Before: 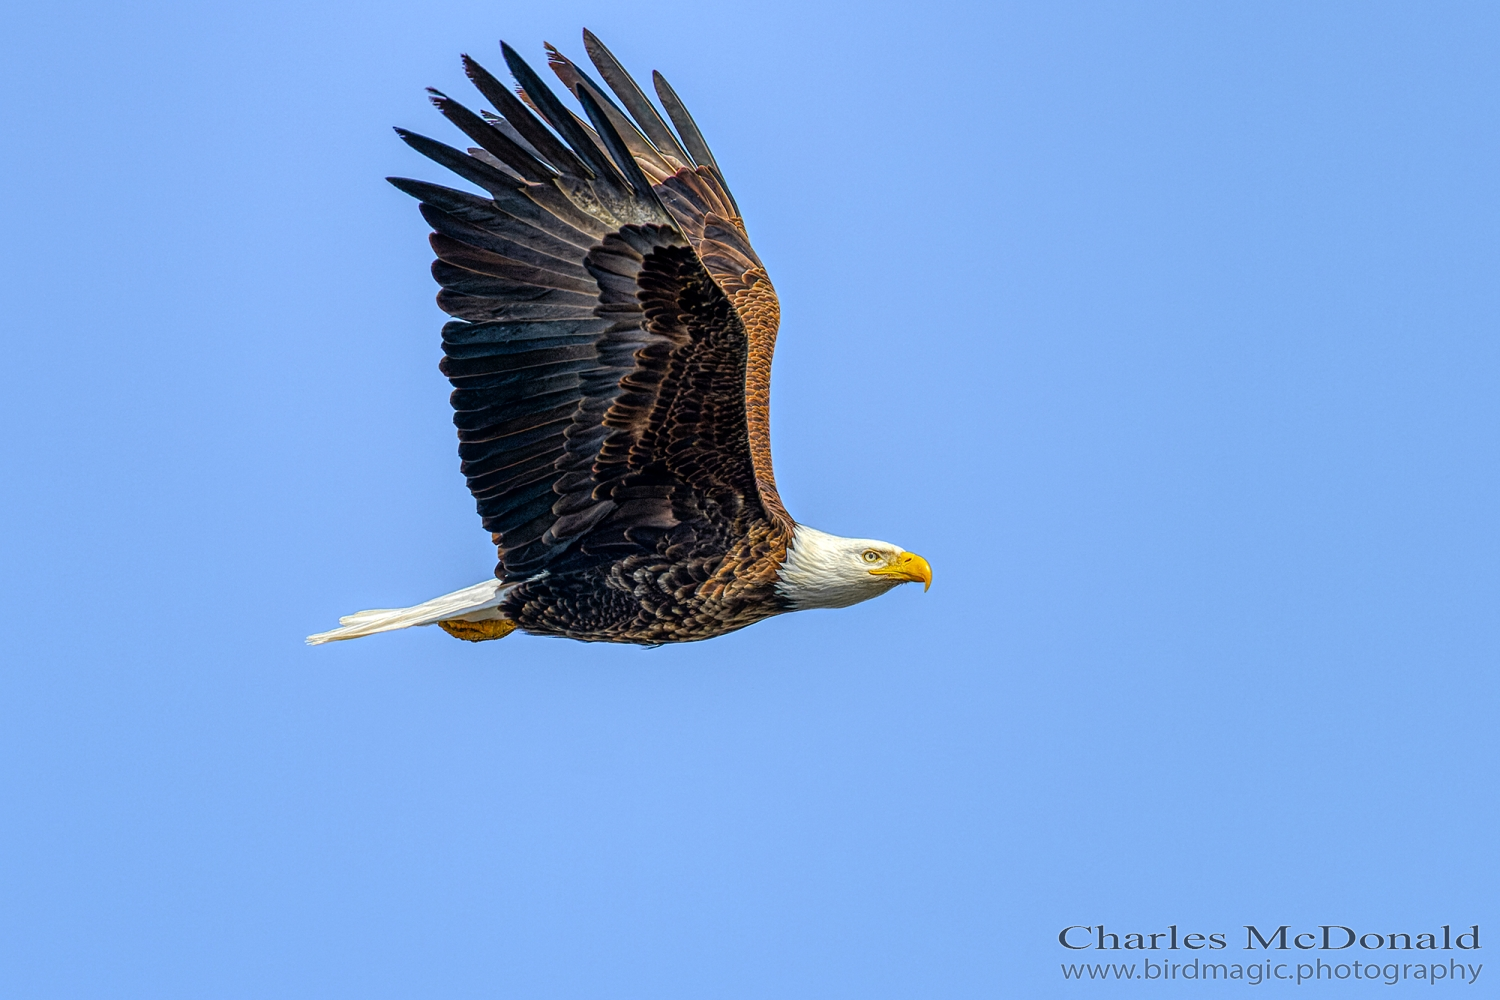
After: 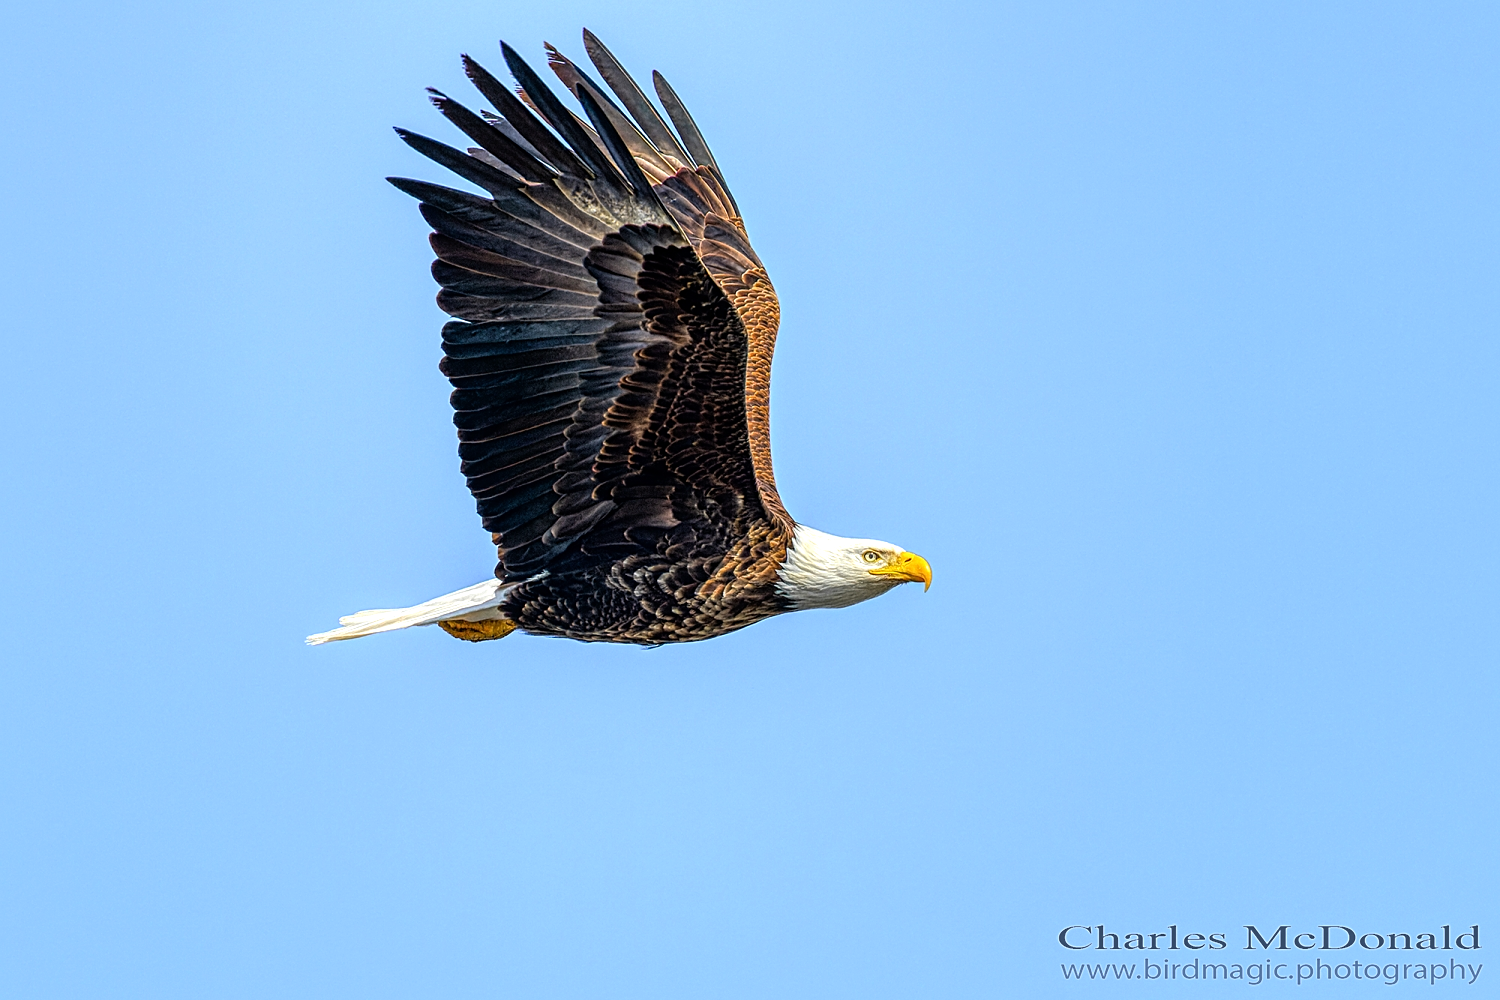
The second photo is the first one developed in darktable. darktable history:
sharpen: amount 0.215
tone equalizer: -8 EV -0.381 EV, -7 EV -0.392 EV, -6 EV -0.319 EV, -5 EV -0.247 EV, -3 EV 0.21 EV, -2 EV 0.327 EV, -1 EV 0.394 EV, +0 EV 0.445 EV
